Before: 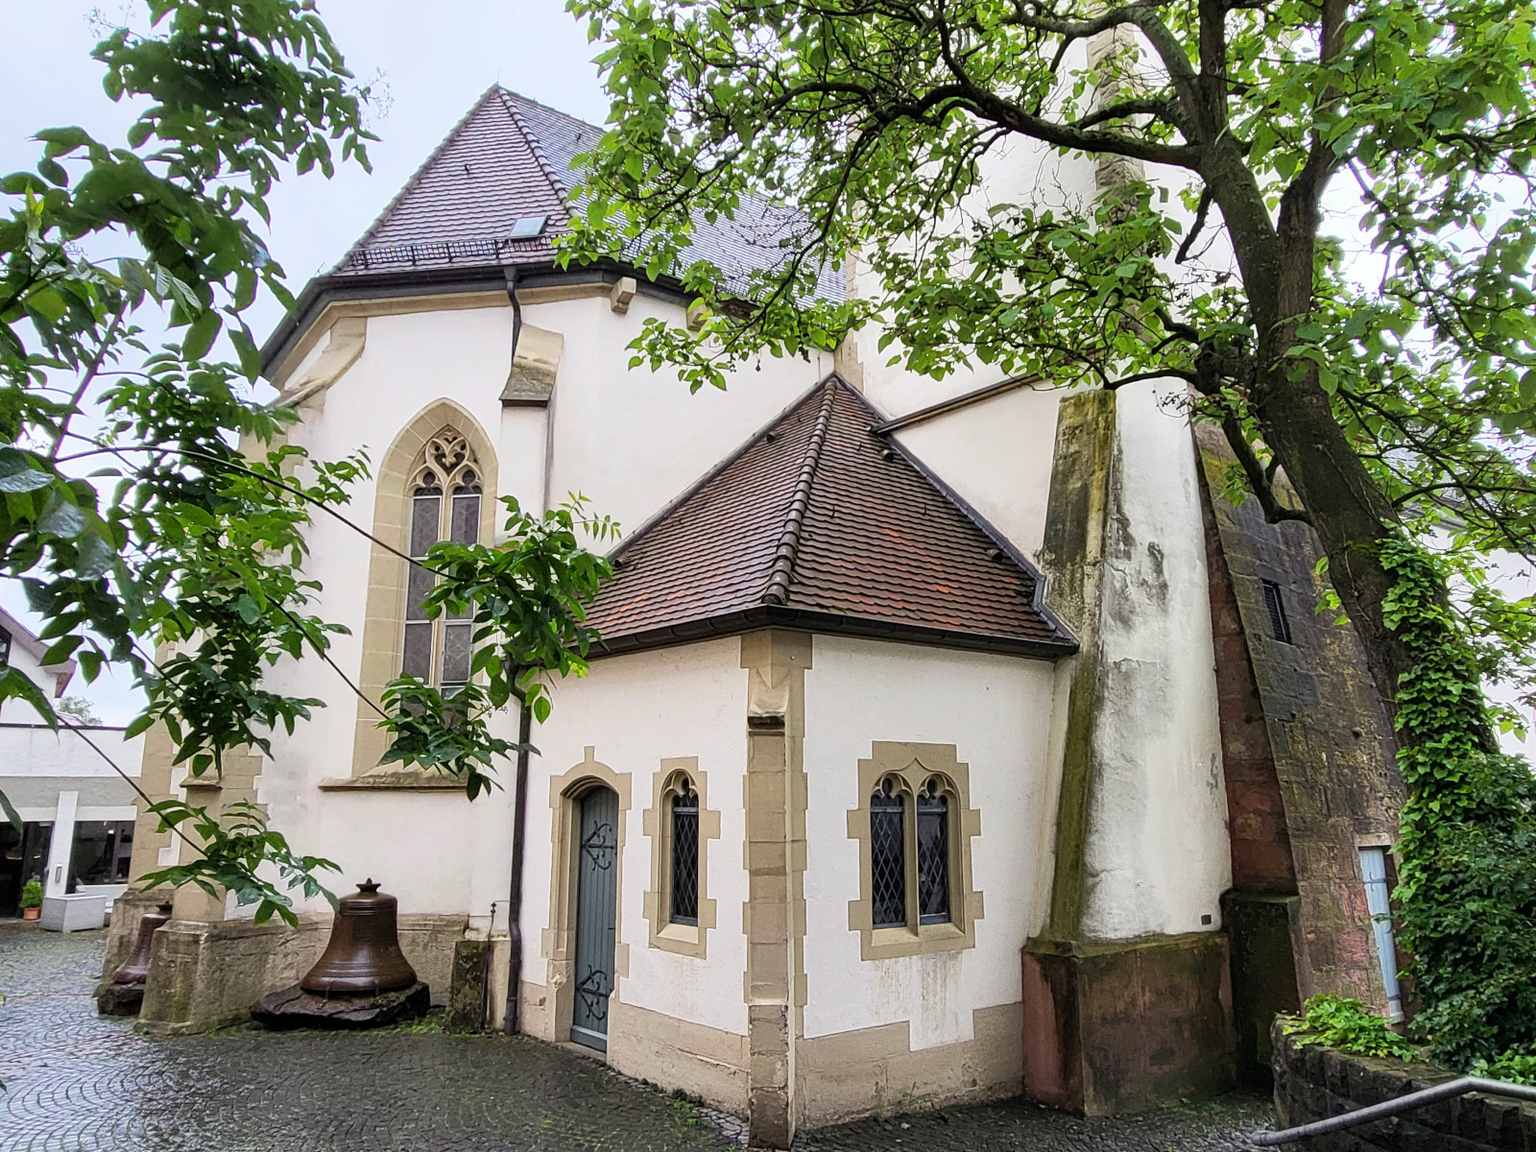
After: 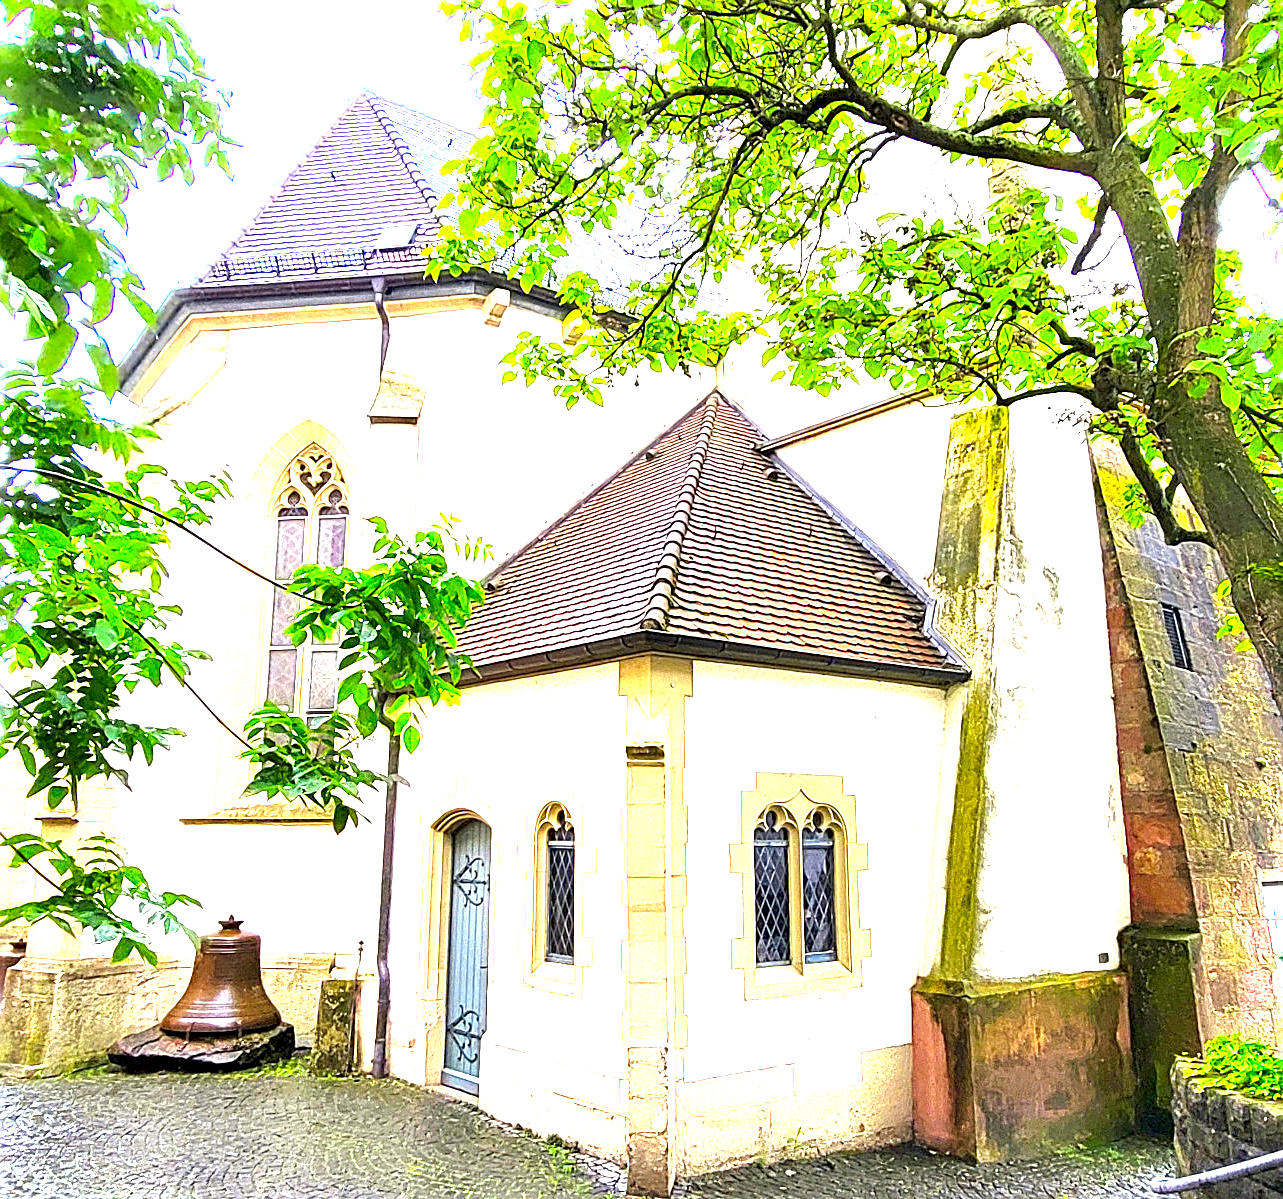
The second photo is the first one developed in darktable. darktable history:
sharpen: on, module defaults
crop and rotate: left 9.597%, right 10.195%
exposure: black level correction 0.001, exposure 2.607 EV, compensate exposure bias true, compensate highlight preservation false
color contrast: green-magenta contrast 1.55, blue-yellow contrast 1.83
